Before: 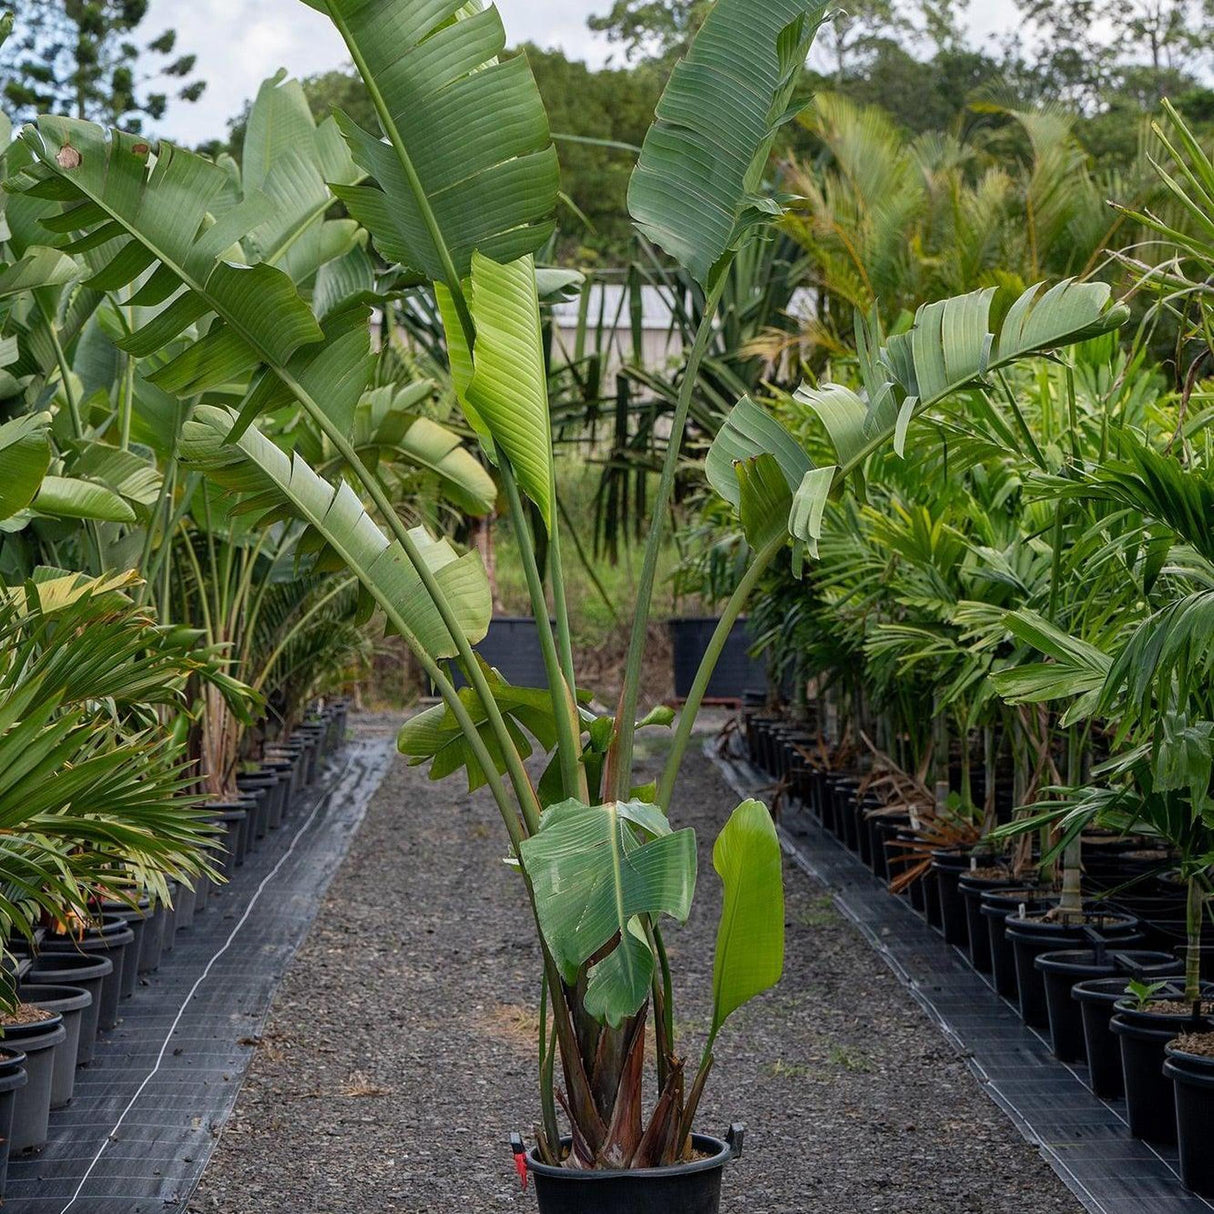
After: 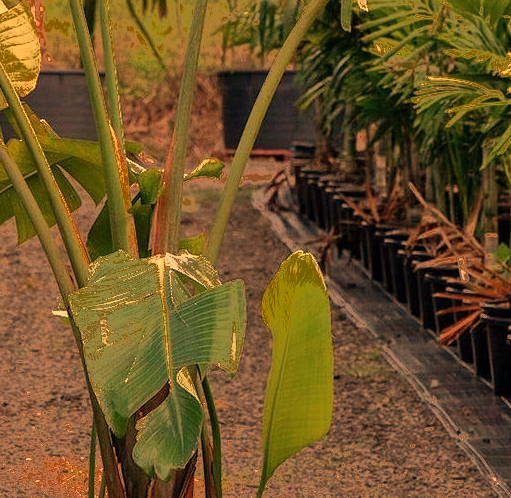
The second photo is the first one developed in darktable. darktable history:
white balance: red 1.467, blue 0.684
fill light: exposure -0.73 EV, center 0.69, width 2.2
crop: left 37.221%, top 45.169%, right 20.63%, bottom 13.777%
shadows and highlights: soften with gaussian
